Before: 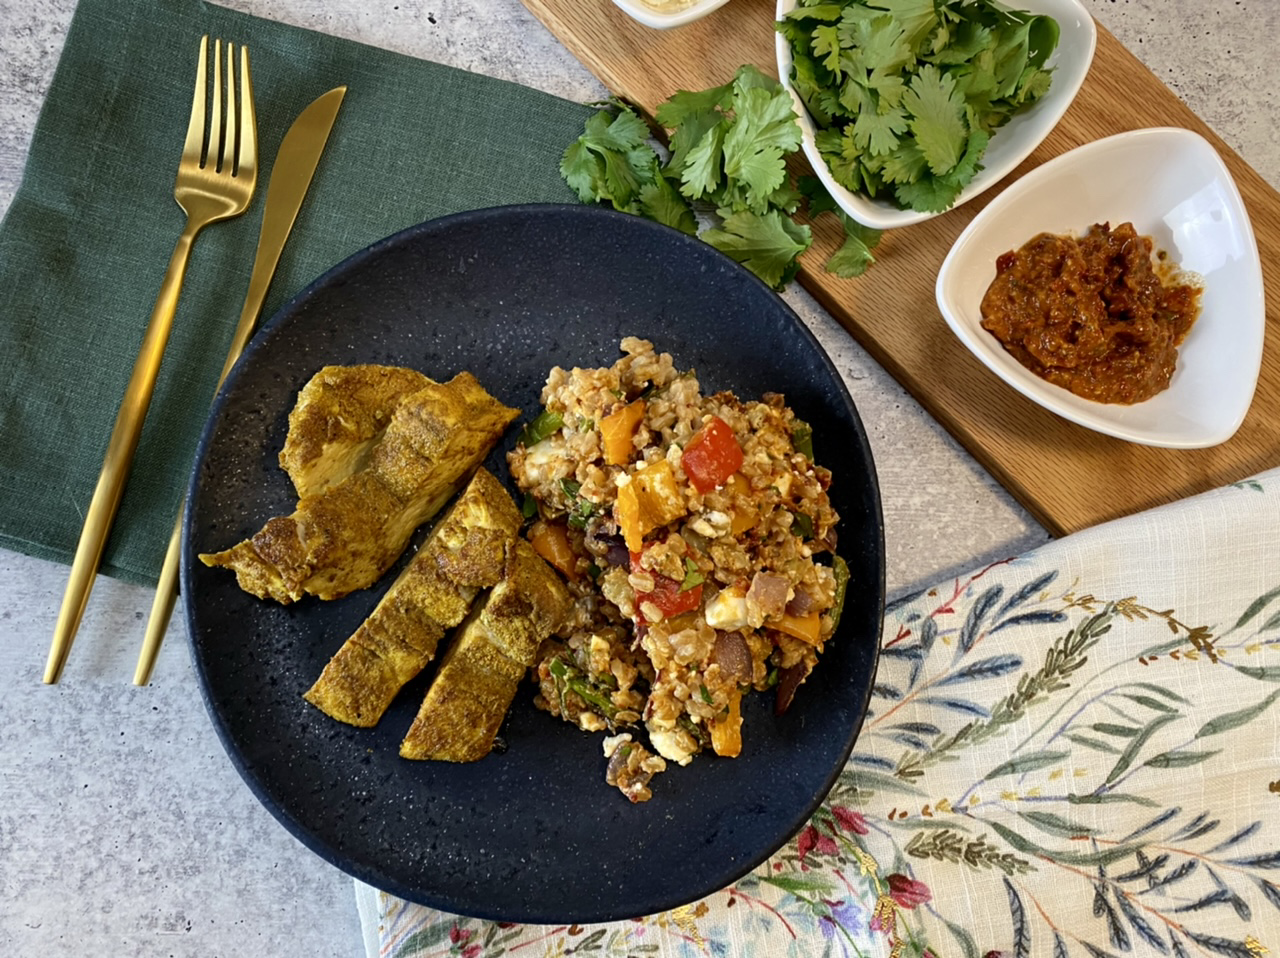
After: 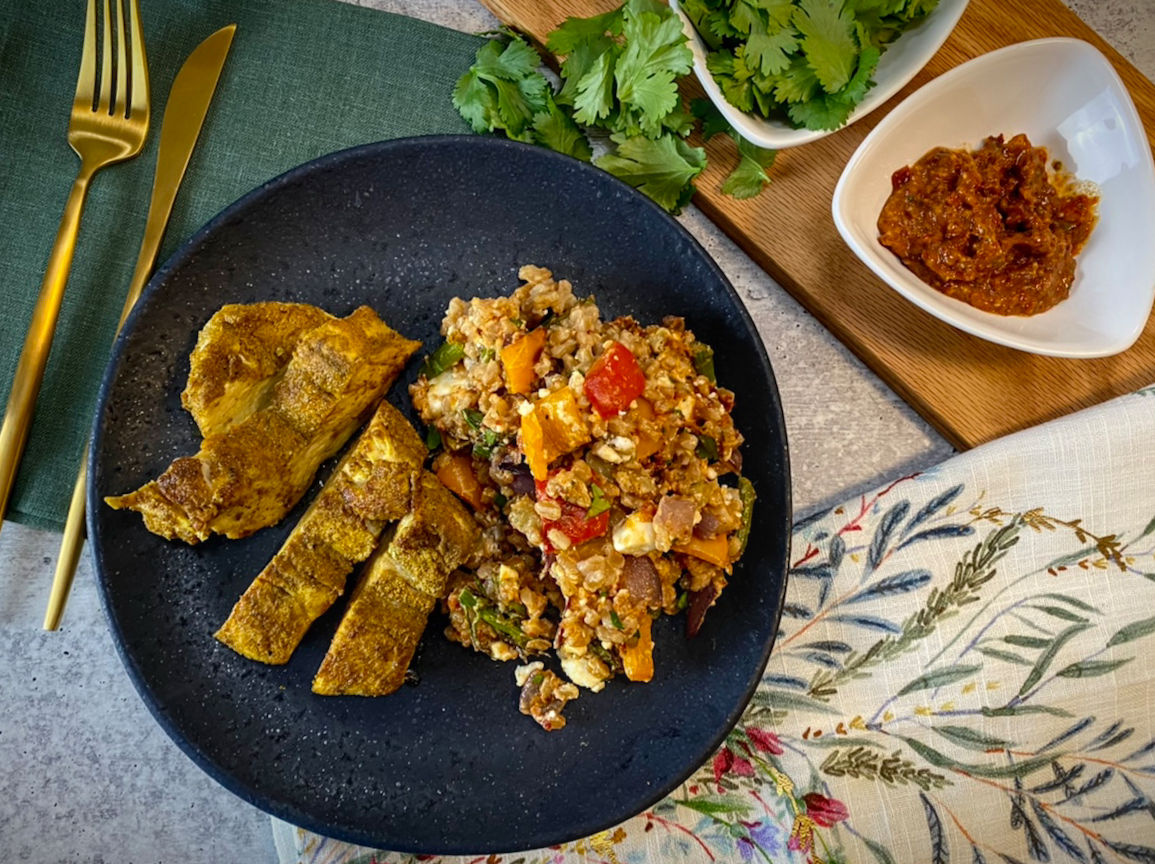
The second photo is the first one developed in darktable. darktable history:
tone equalizer: on, module defaults
crop and rotate: angle 1.96°, left 5.673%, top 5.673%
vignetting: fall-off start 98.29%, fall-off radius 100%, brightness -1, saturation 0.5, width/height ratio 1.428
local contrast: detail 115%
